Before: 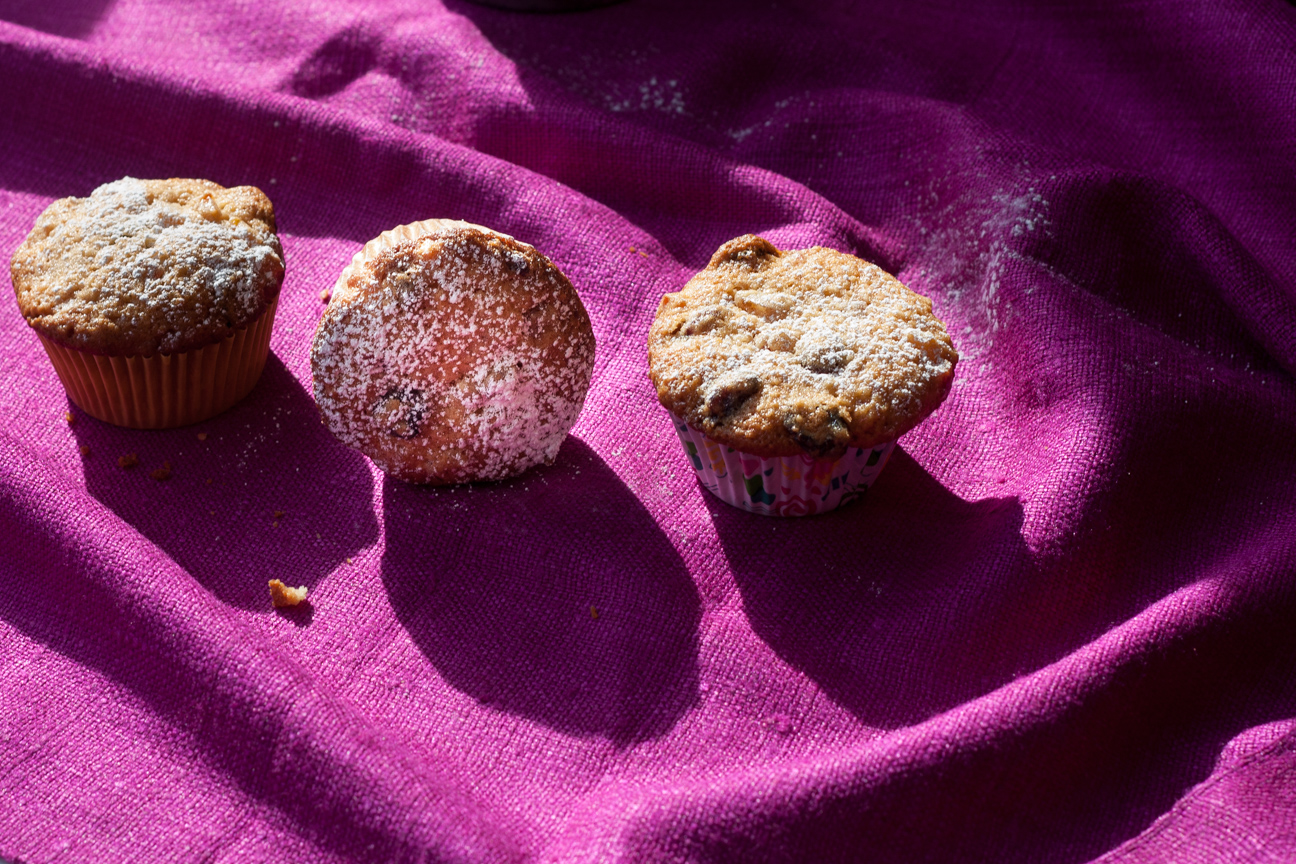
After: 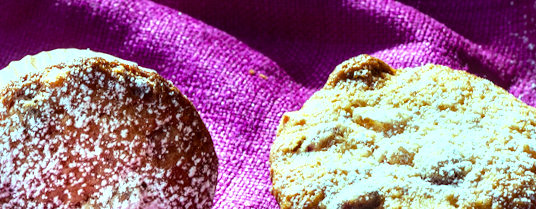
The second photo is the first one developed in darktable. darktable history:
color correction: highlights a* -4.98, highlights b* -3.76, shadows a* 3.83, shadows b* 4.08
crop: left 28.64%, top 16.832%, right 26.637%, bottom 58.055%
local contrast: detail 130%
rotate and perspective: rotation -1.68°, lens shift (vertical) -0.146, crop left 0.049, crop right 0.912, crop top 0.032, crop bottom 0.96
color balance: mode lift, gamma, gain (sRGB), lift [0.997, 0.979, 1.021, 1.011], gamma [1, 1.084, 0.916, 0.998], gain [1, 0.87, 1.13, 1.101], contrast 4.55%, contrast fulcrum 38.24%, output saturation 104.09%
tone equalizer: -8 EV 0.001 EV, -7 EV -0.002 EV, -6 EV 0.002 EV, -5 EV -0.03 EV, -4 EV -0.116 EV, -3 EV -0.169 EV, -2 EV 0.24 EV, -1 EV 0.702 EV, +0 EV 0.493 EV
color balance rgb: perceptual saturation grading › global saturation 8.89%, saturation formula JzAzBz (2021)
